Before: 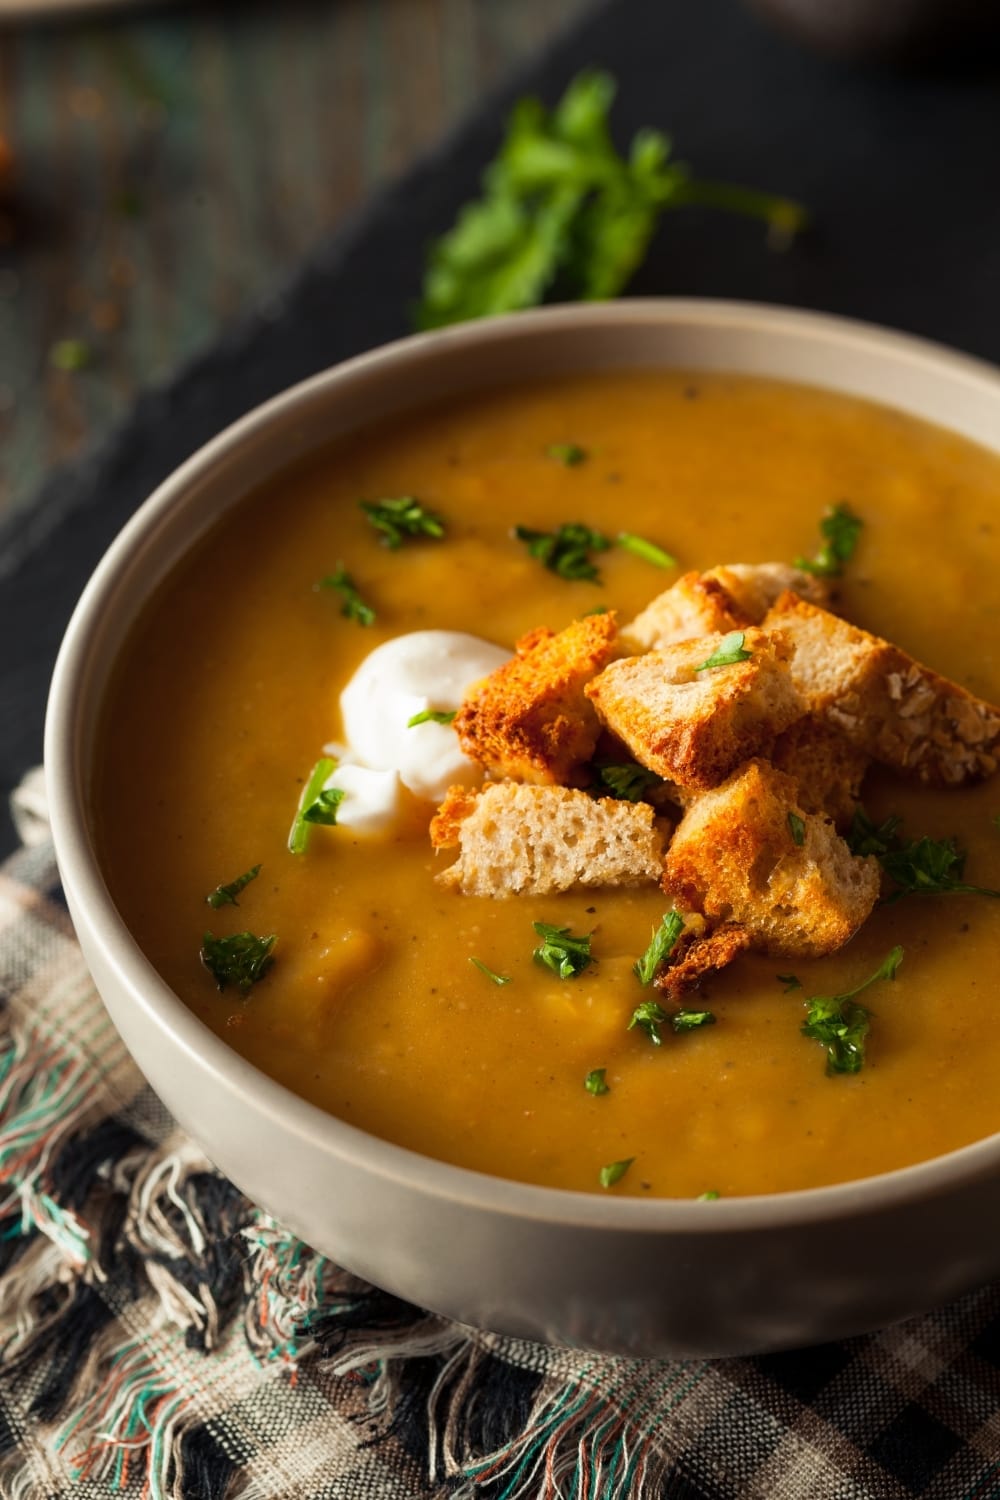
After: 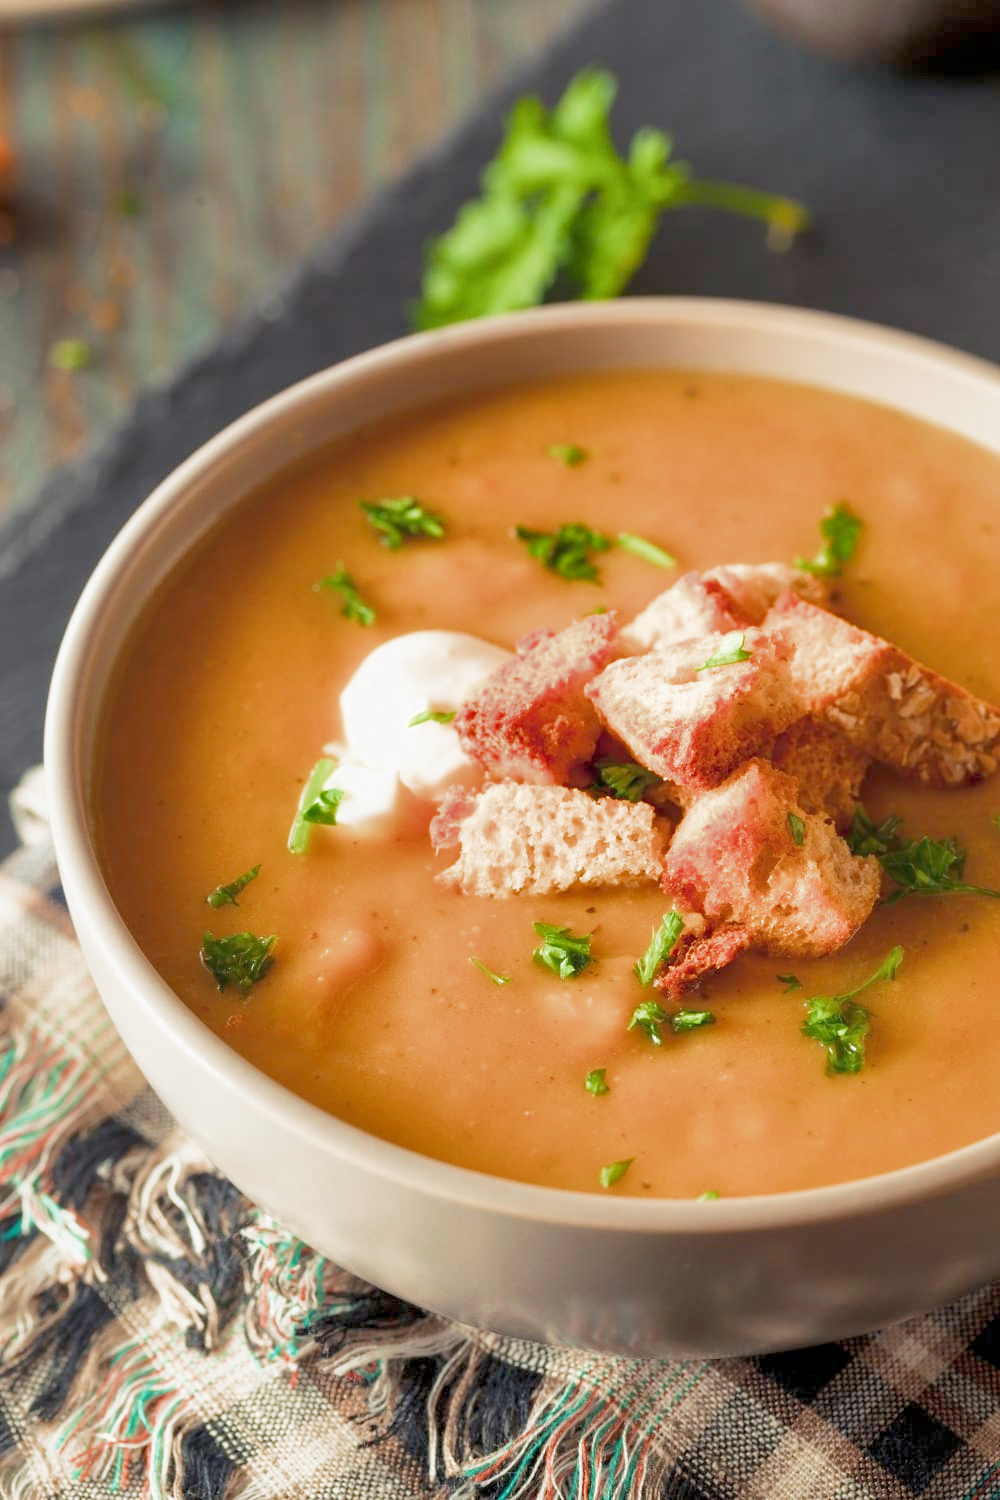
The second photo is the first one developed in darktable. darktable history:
filmic rgb: middle gray luminance 4.29%, black relative exposure -13 EV, white relative exposure 5 EV, threshold 6 EV, target black luminance 0%, hardness 5.19, latitude 59.69%, contrast 0.767, highlights saturation mix 5%, shadows ↔ highlights balance 25.95%, add noise in highlights 0, color science v3 (2019), use custom middle-gray values true, iterations of high-quality reconstruction 0, contrast in highlights soft, enable highlight reconstruction true
shadows and highlights: on, module defaults
